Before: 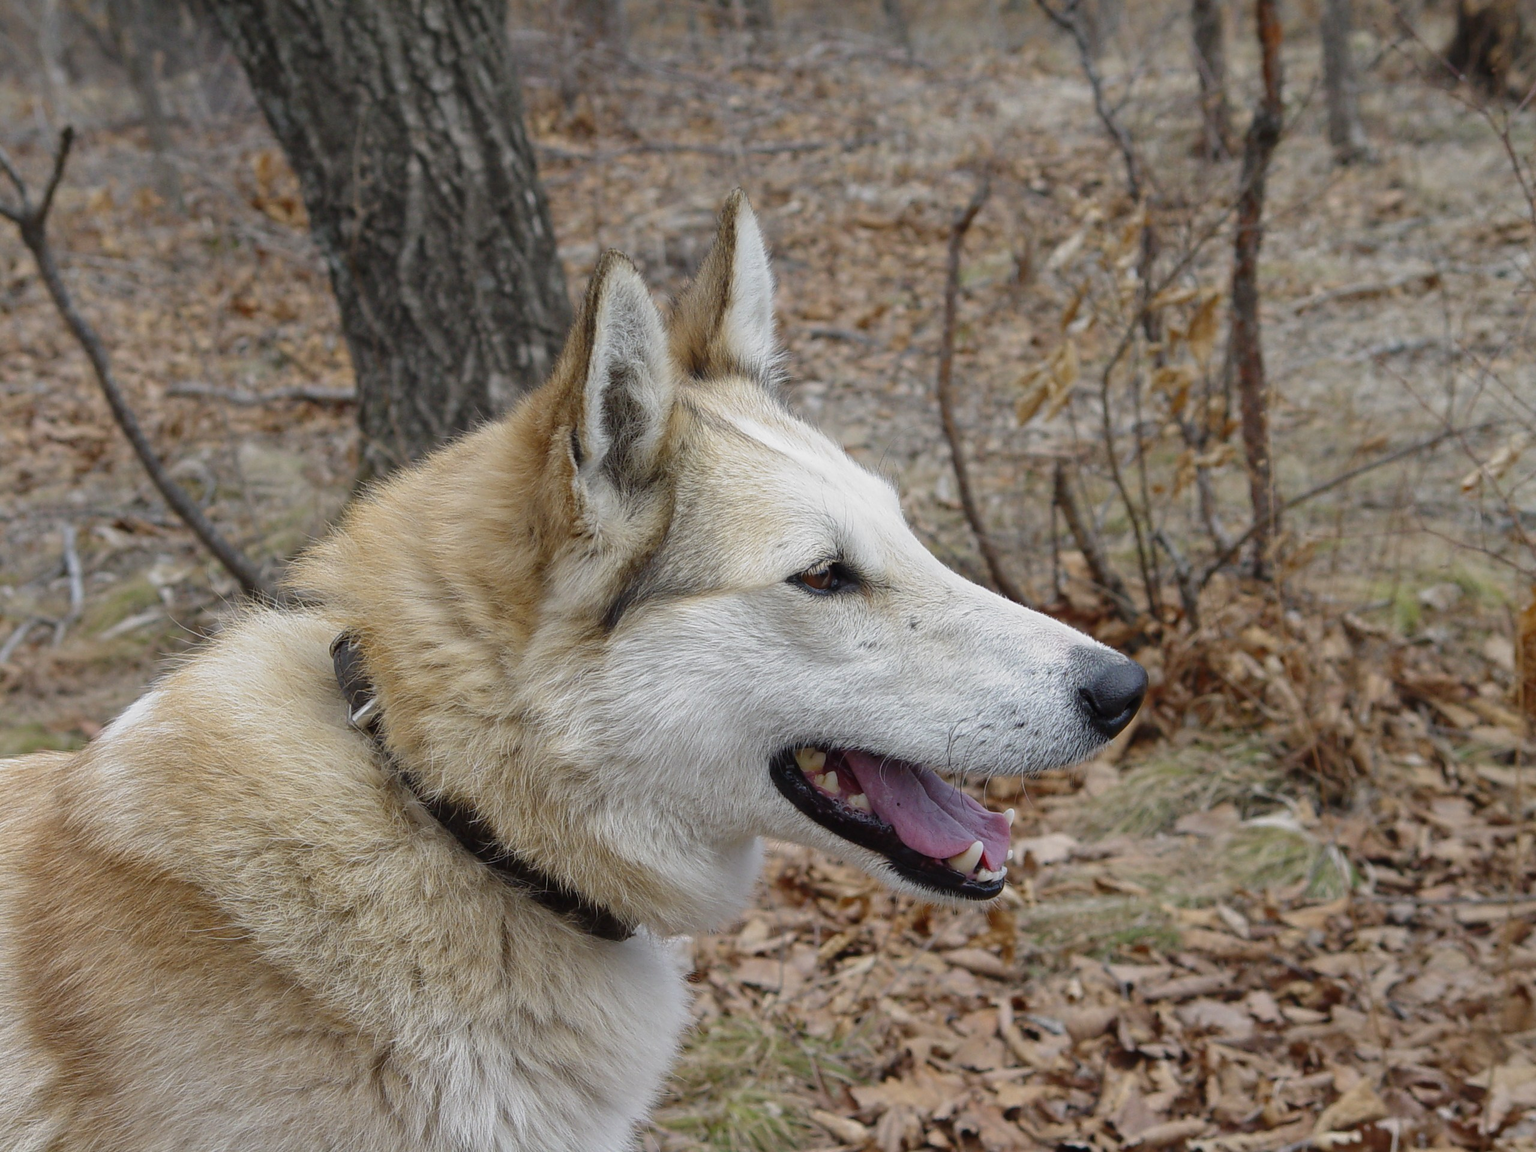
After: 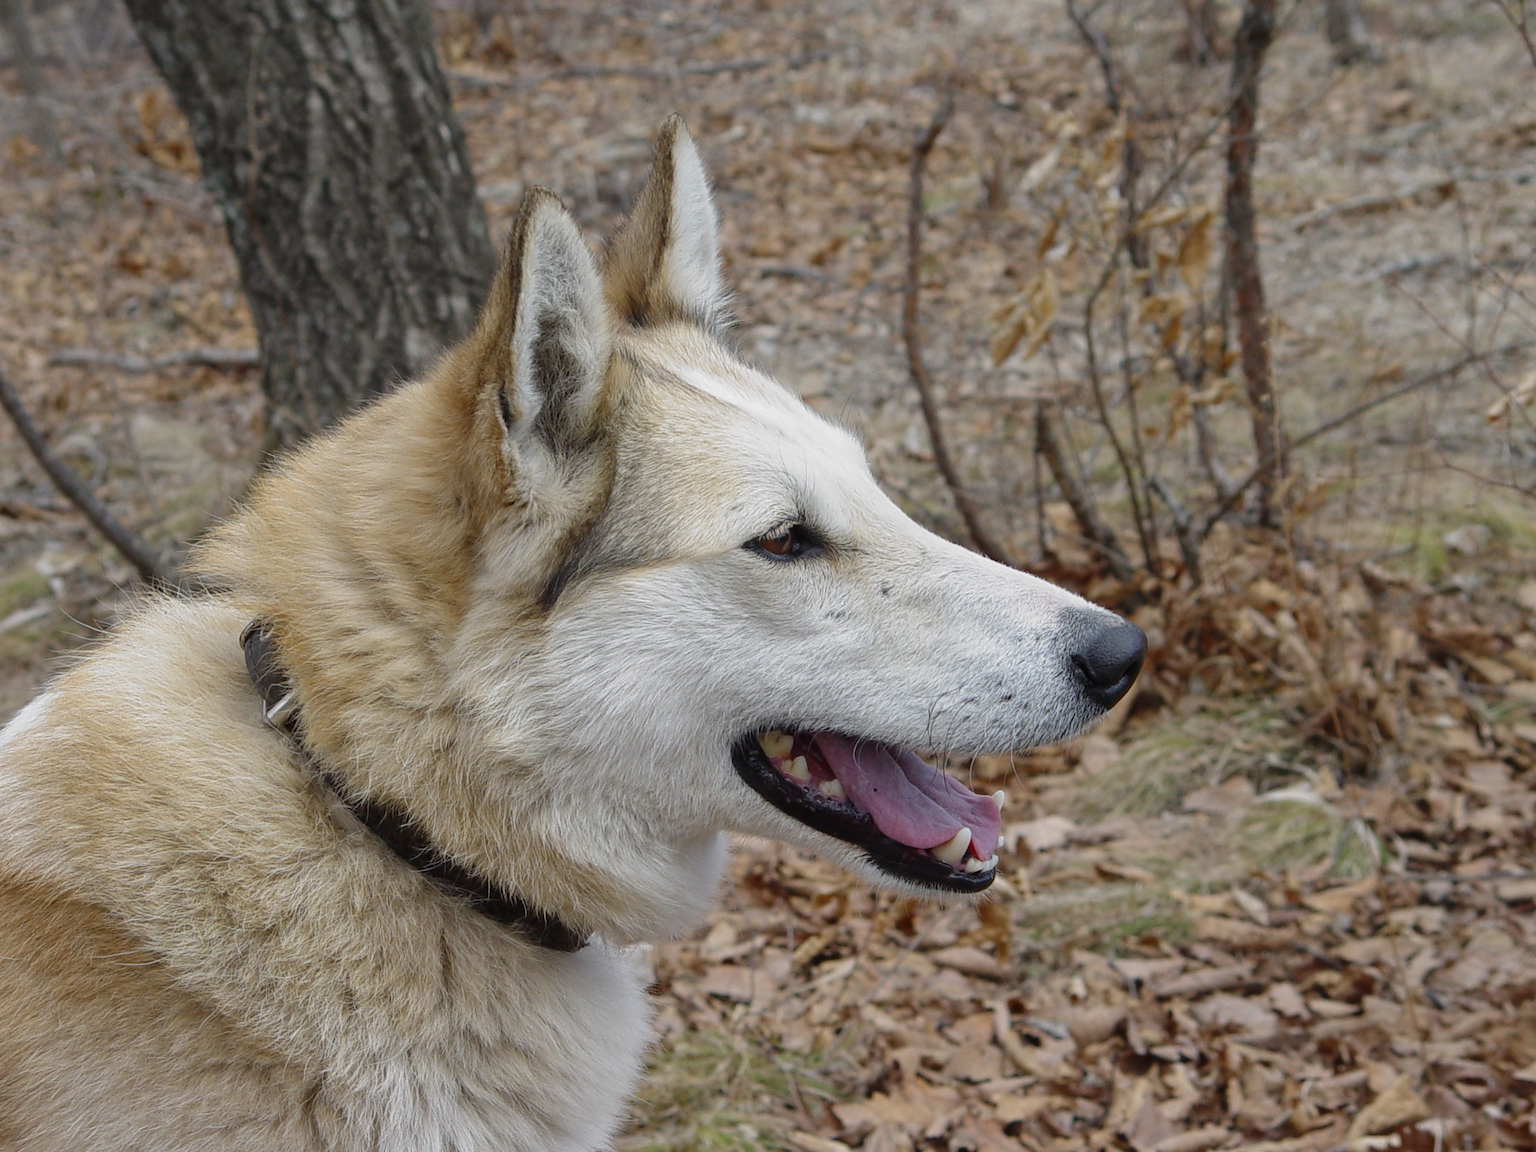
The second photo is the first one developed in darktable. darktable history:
white balance: emerald 1
crop and rotate: angle 1.96°, left 5.673%, top 5.673%
